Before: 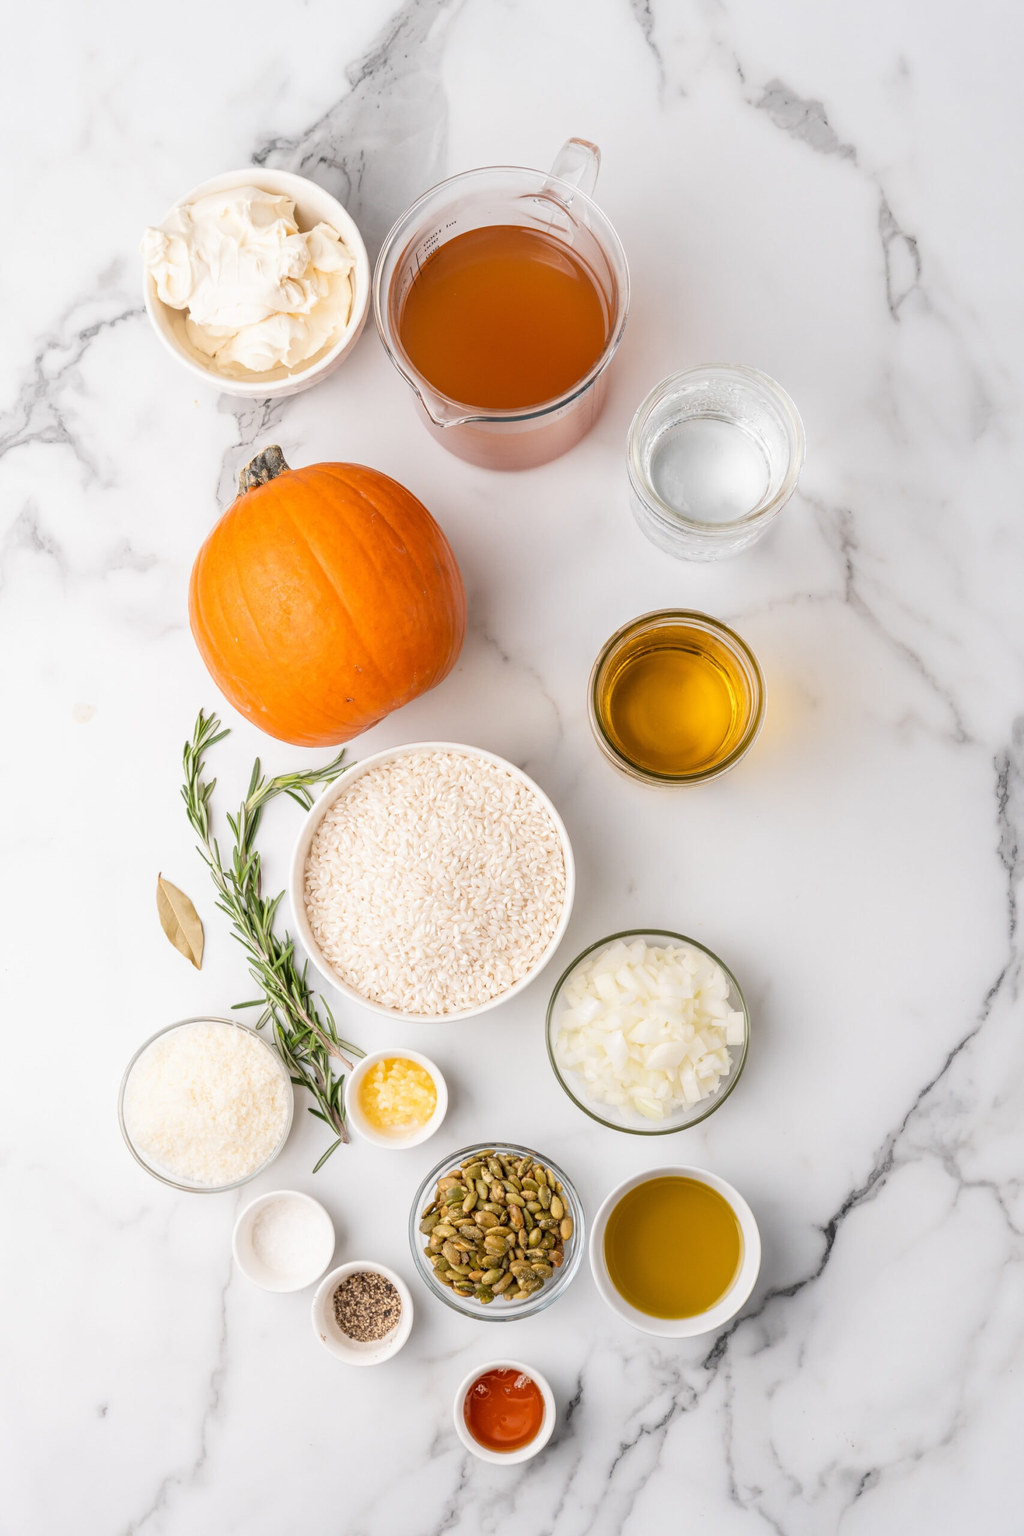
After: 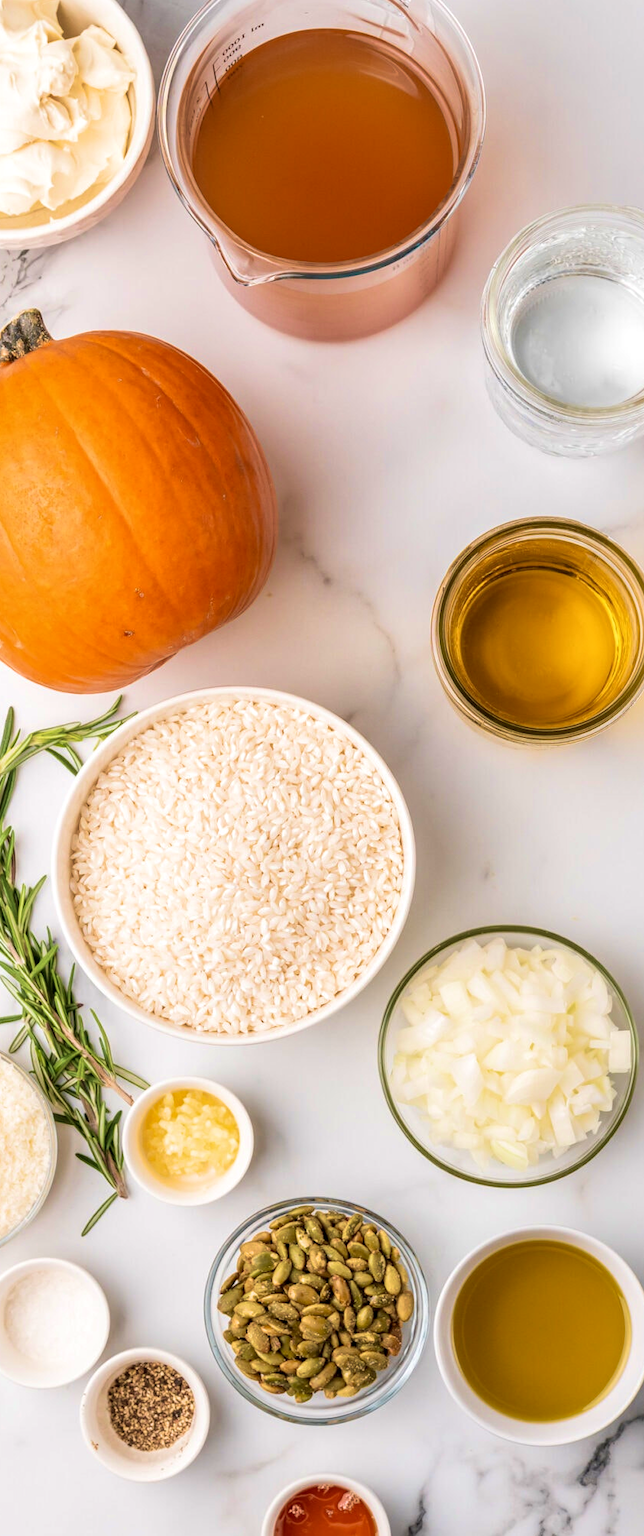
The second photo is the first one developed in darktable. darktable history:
crop and rotate: angle 0.02°, left 24.353%, top 13.219%, right 26.156%, bottom 8.224%
local contrast: on, module defaults
velvia: strength 75%
